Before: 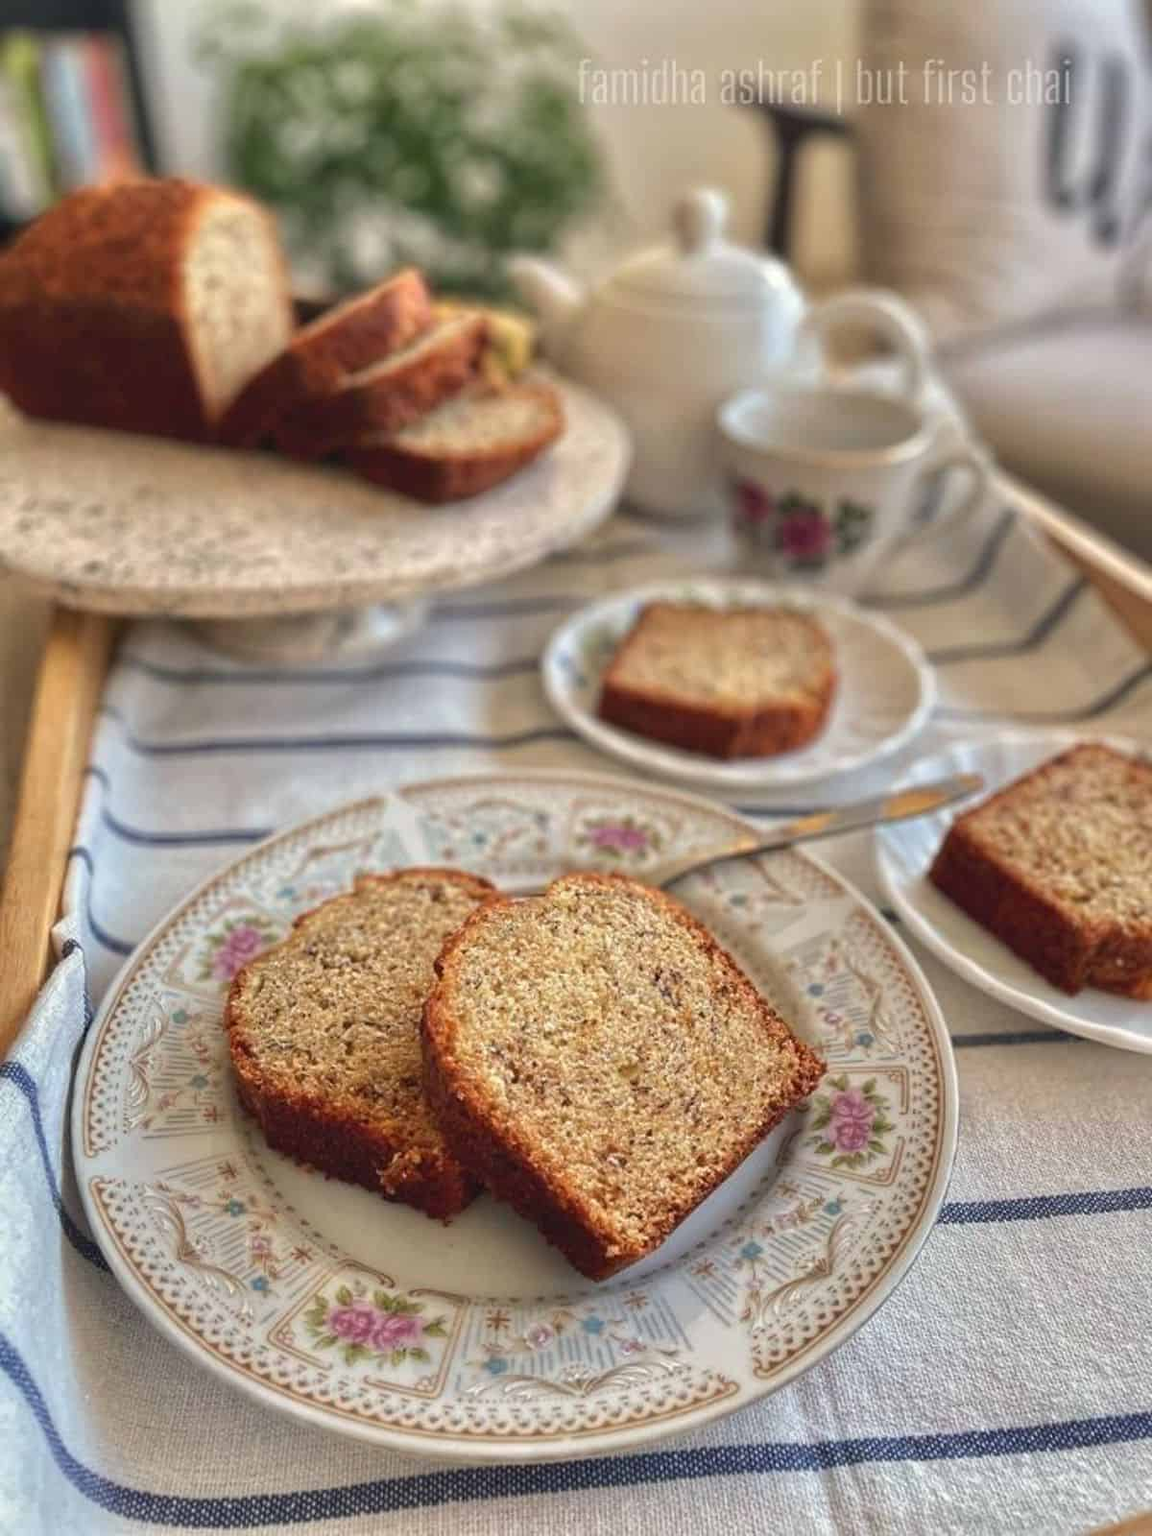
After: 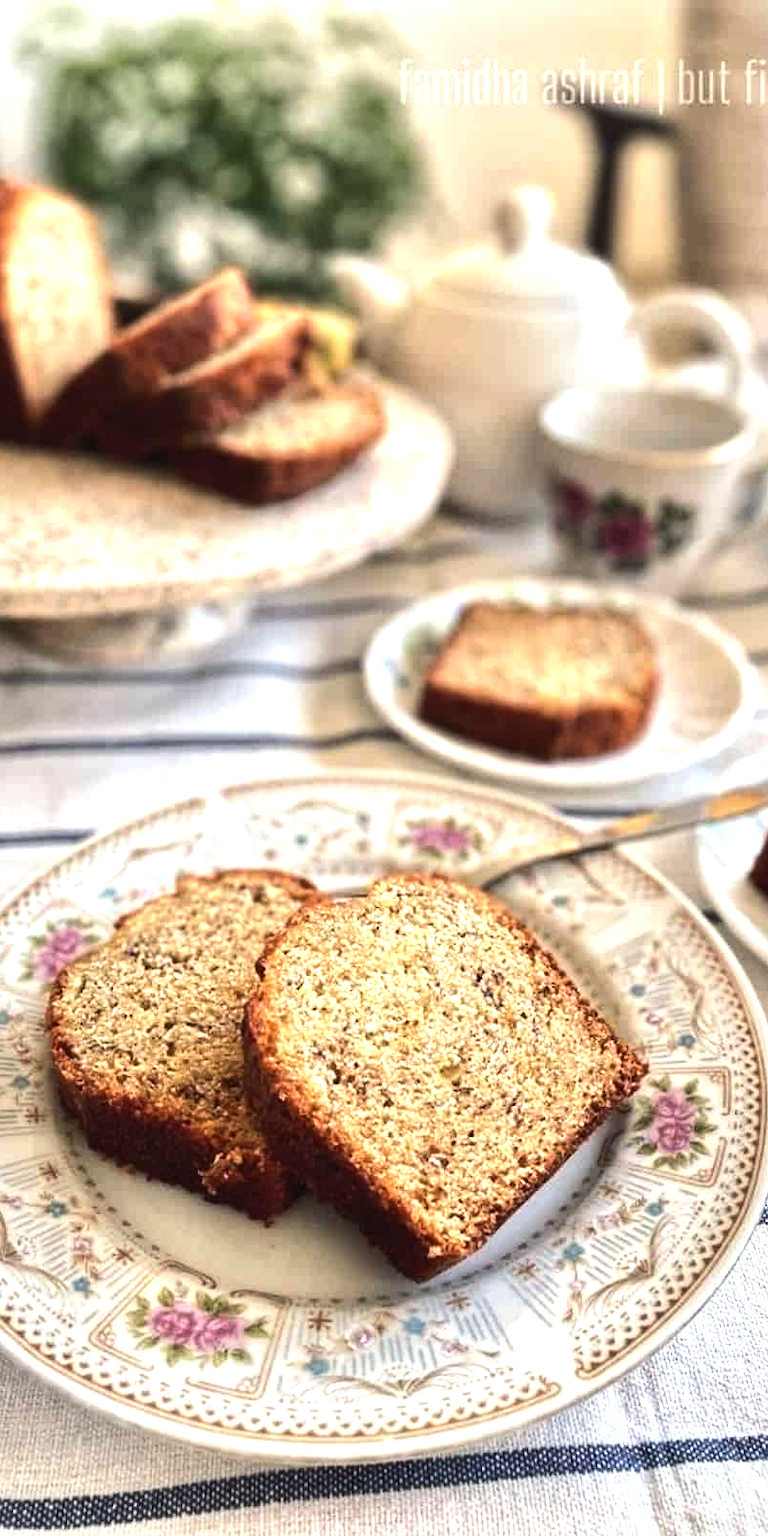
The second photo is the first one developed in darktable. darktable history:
crop and rotate: left 15.546%, right 17.787%
tone equalizer: -8 EV -1.08 EV, -7 EV -1.01 EV, -6 EV -0.867 EV, -5 EV -0.578 EV, -3 EV 0.578 EV, -2 EV 0.867 EV, -1 EV 1.01 EV, +0 EV 1.08 EV, edges refinement/feathering 500, mask exposure compensation -1.57 EV, preserve details no
white balance: emerald 1
exposure: exposure 0.161 EV, compensate highlight preservation false
